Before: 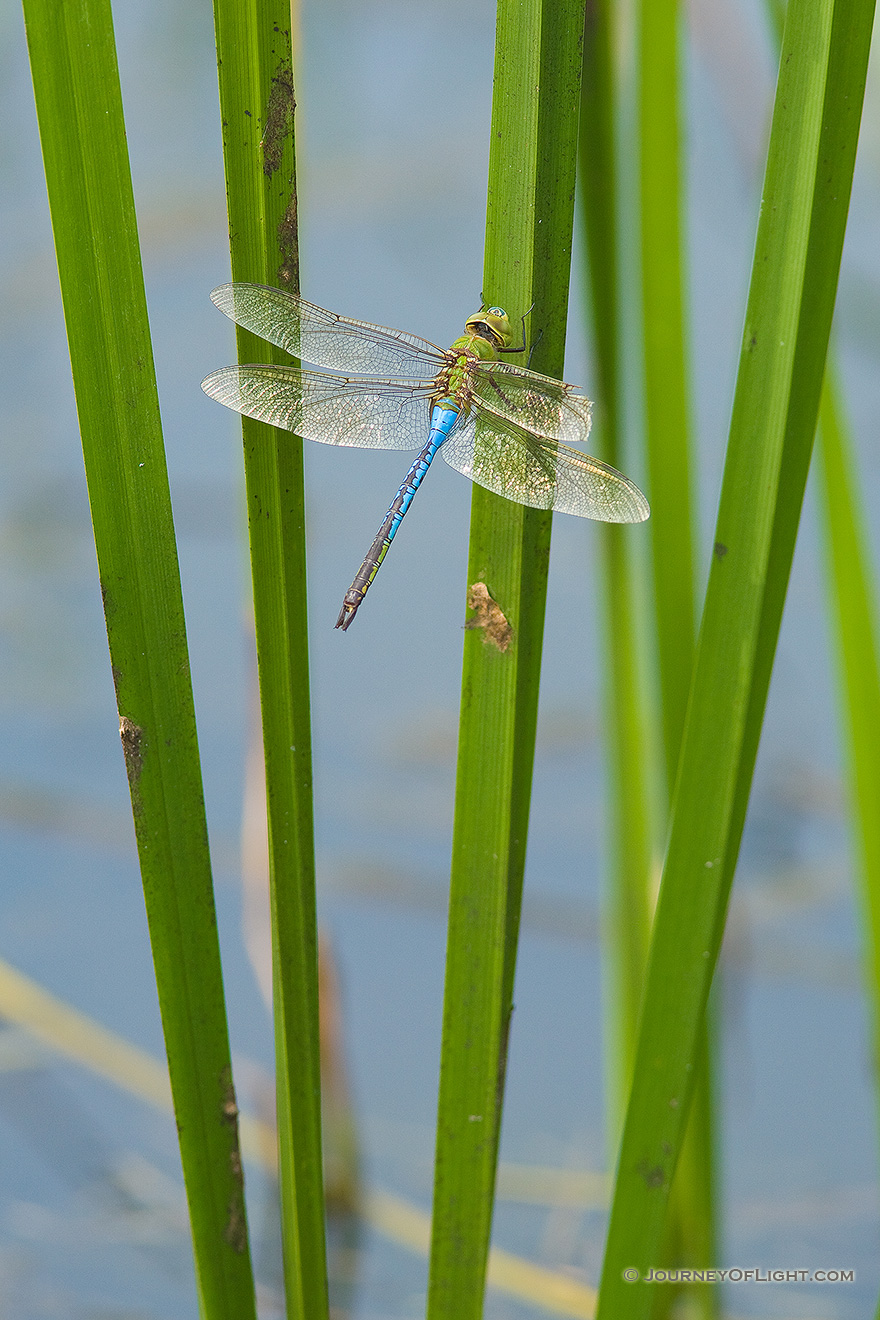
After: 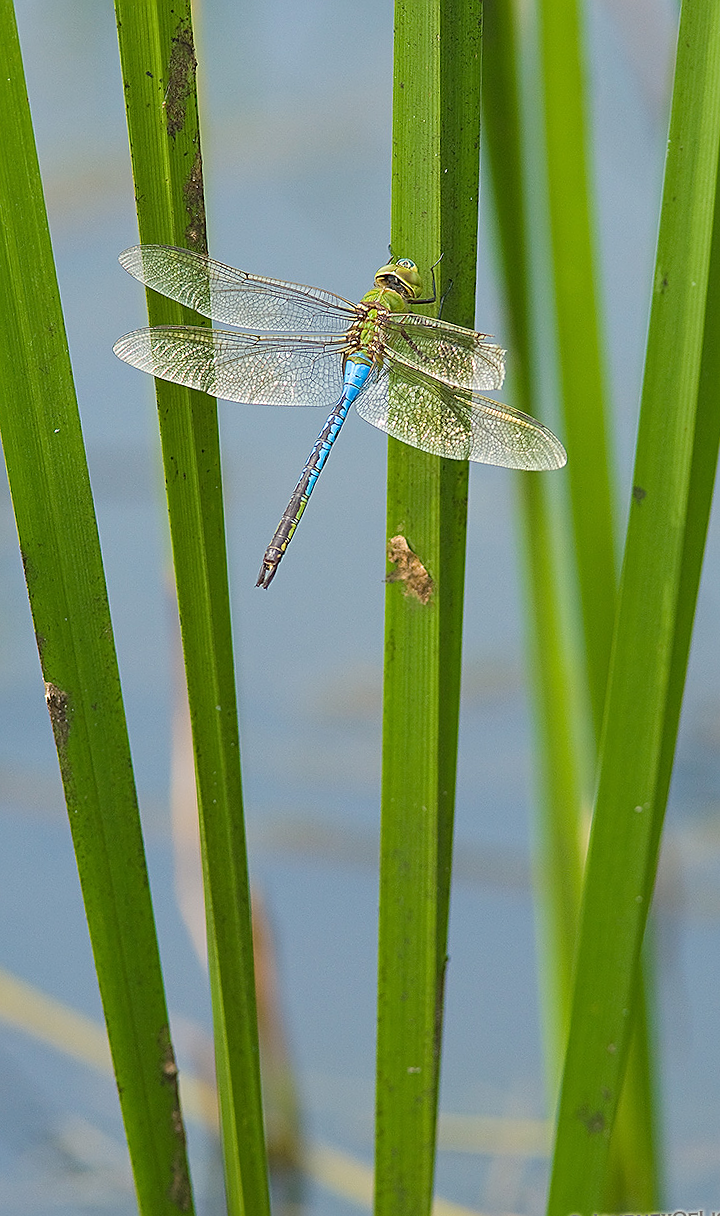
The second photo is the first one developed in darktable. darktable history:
rotate and perspective: rotation -2.12°, lens shift (vertical) 0.009, lens shift (horizontal) -0.008, automatic cropping original format, crop left 0.036, crop right 0.964, crop top 0.05, crop bottom 0.959
sharpen: on, module defaults
crop: left 8.026%, right 7.374%
